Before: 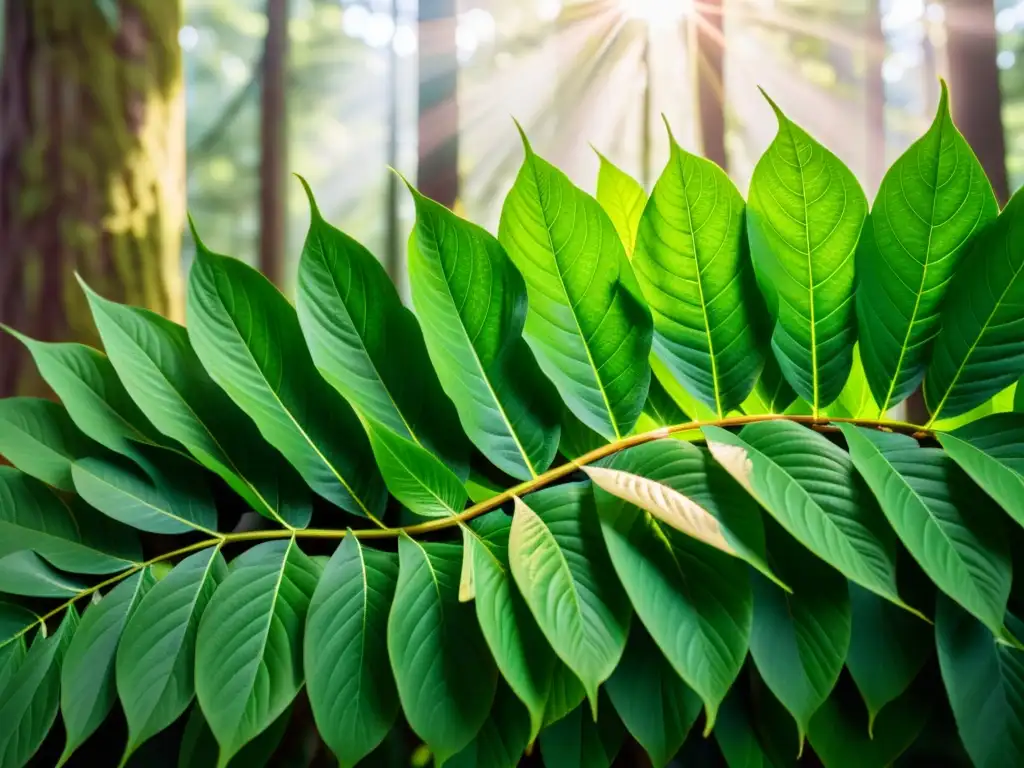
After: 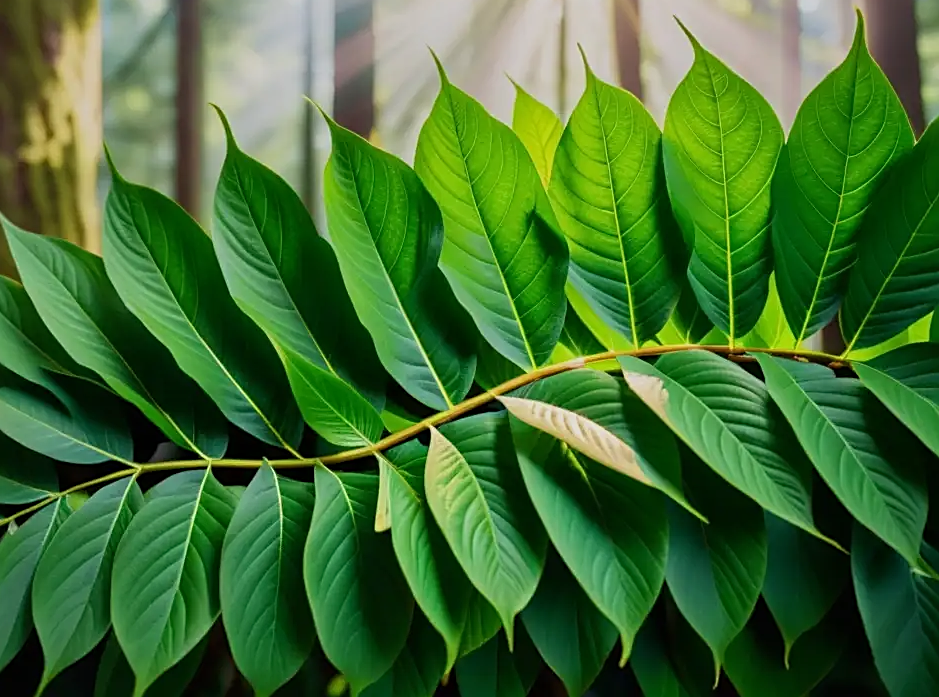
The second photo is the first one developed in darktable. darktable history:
crop and rotate: left 8.262%, top 9.226%
graduated density: rotation 5.63°, offset 76.9
rotate and perspective: automatic cropping off
sharpen: on, module defaults
